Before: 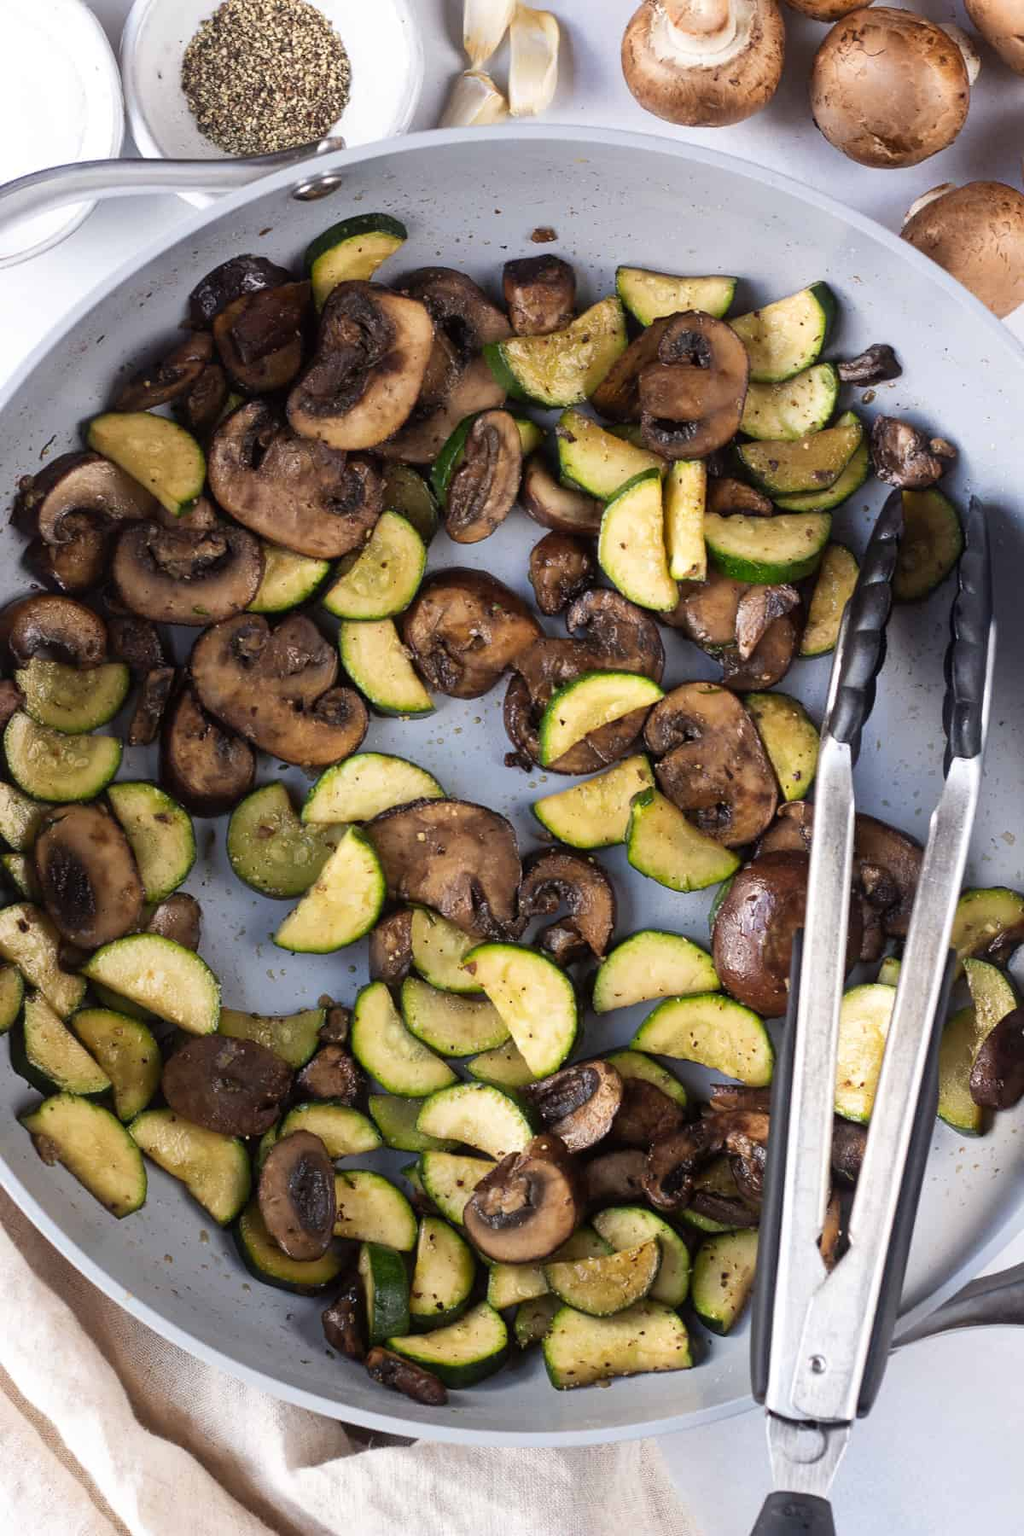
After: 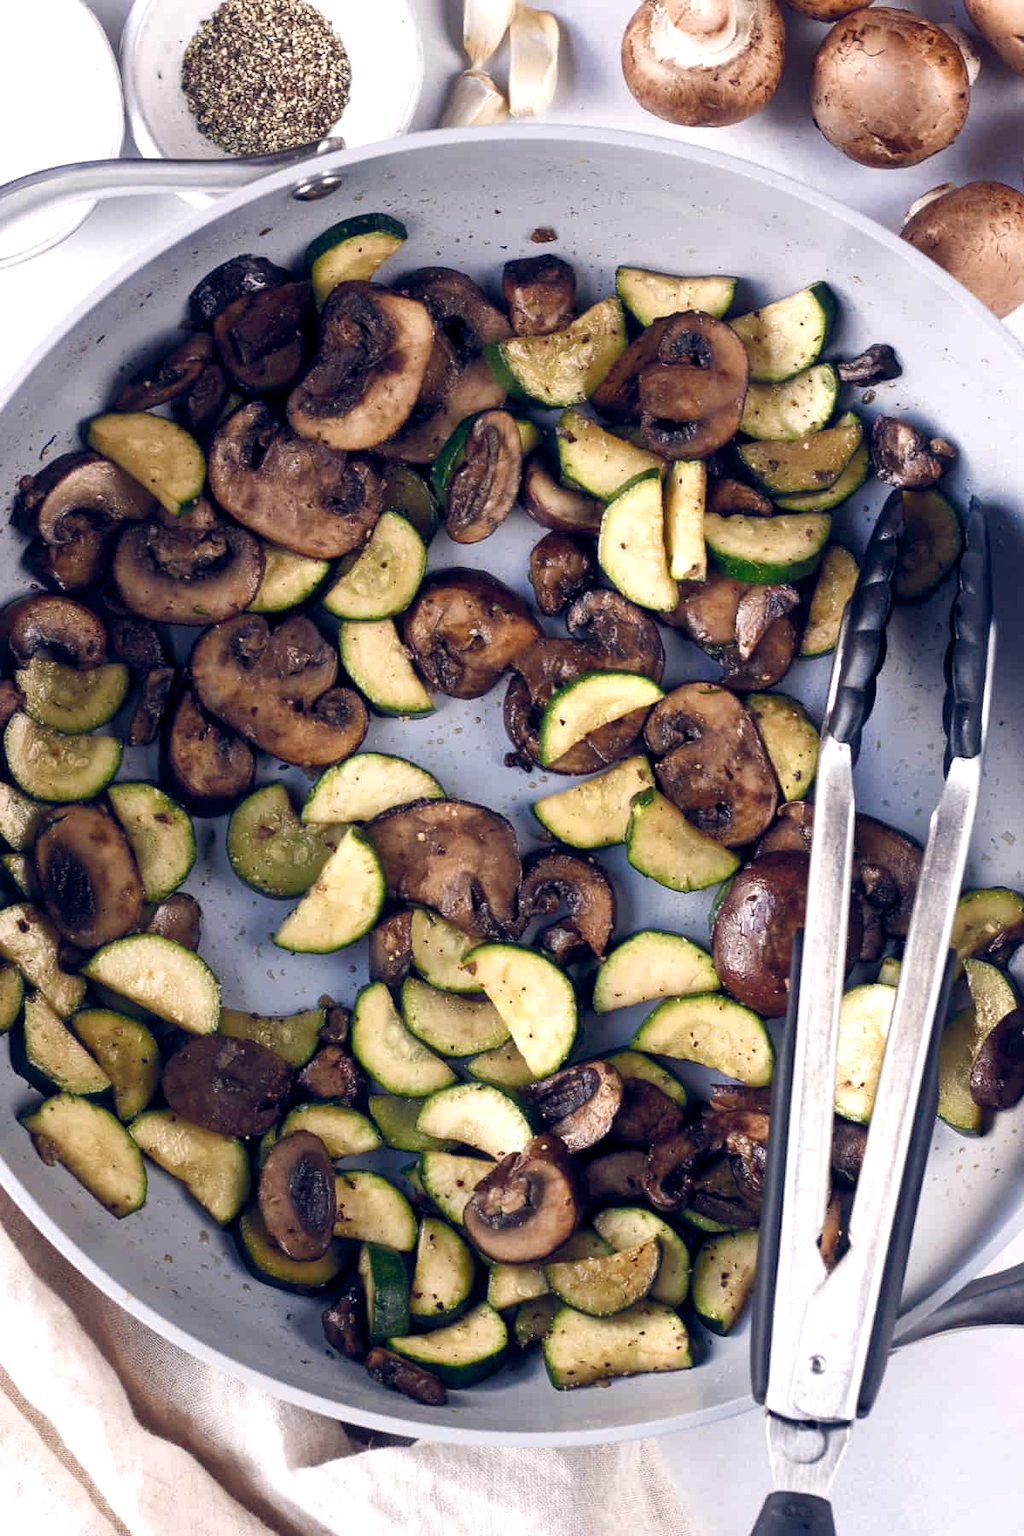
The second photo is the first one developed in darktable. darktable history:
color balance rgb: highlights gain › chroma 2.94%, highlights gain › hue 60.57°, global offset › chroma 0.25%, global offset › hue 256.52°, perceptual saturation grading › global saturation 20%, perceptual saturation grading › highlights -50%, perceptual saturation grading › shadows 30%, contrast 15%
white balance: red 0.974, blue 1.044
